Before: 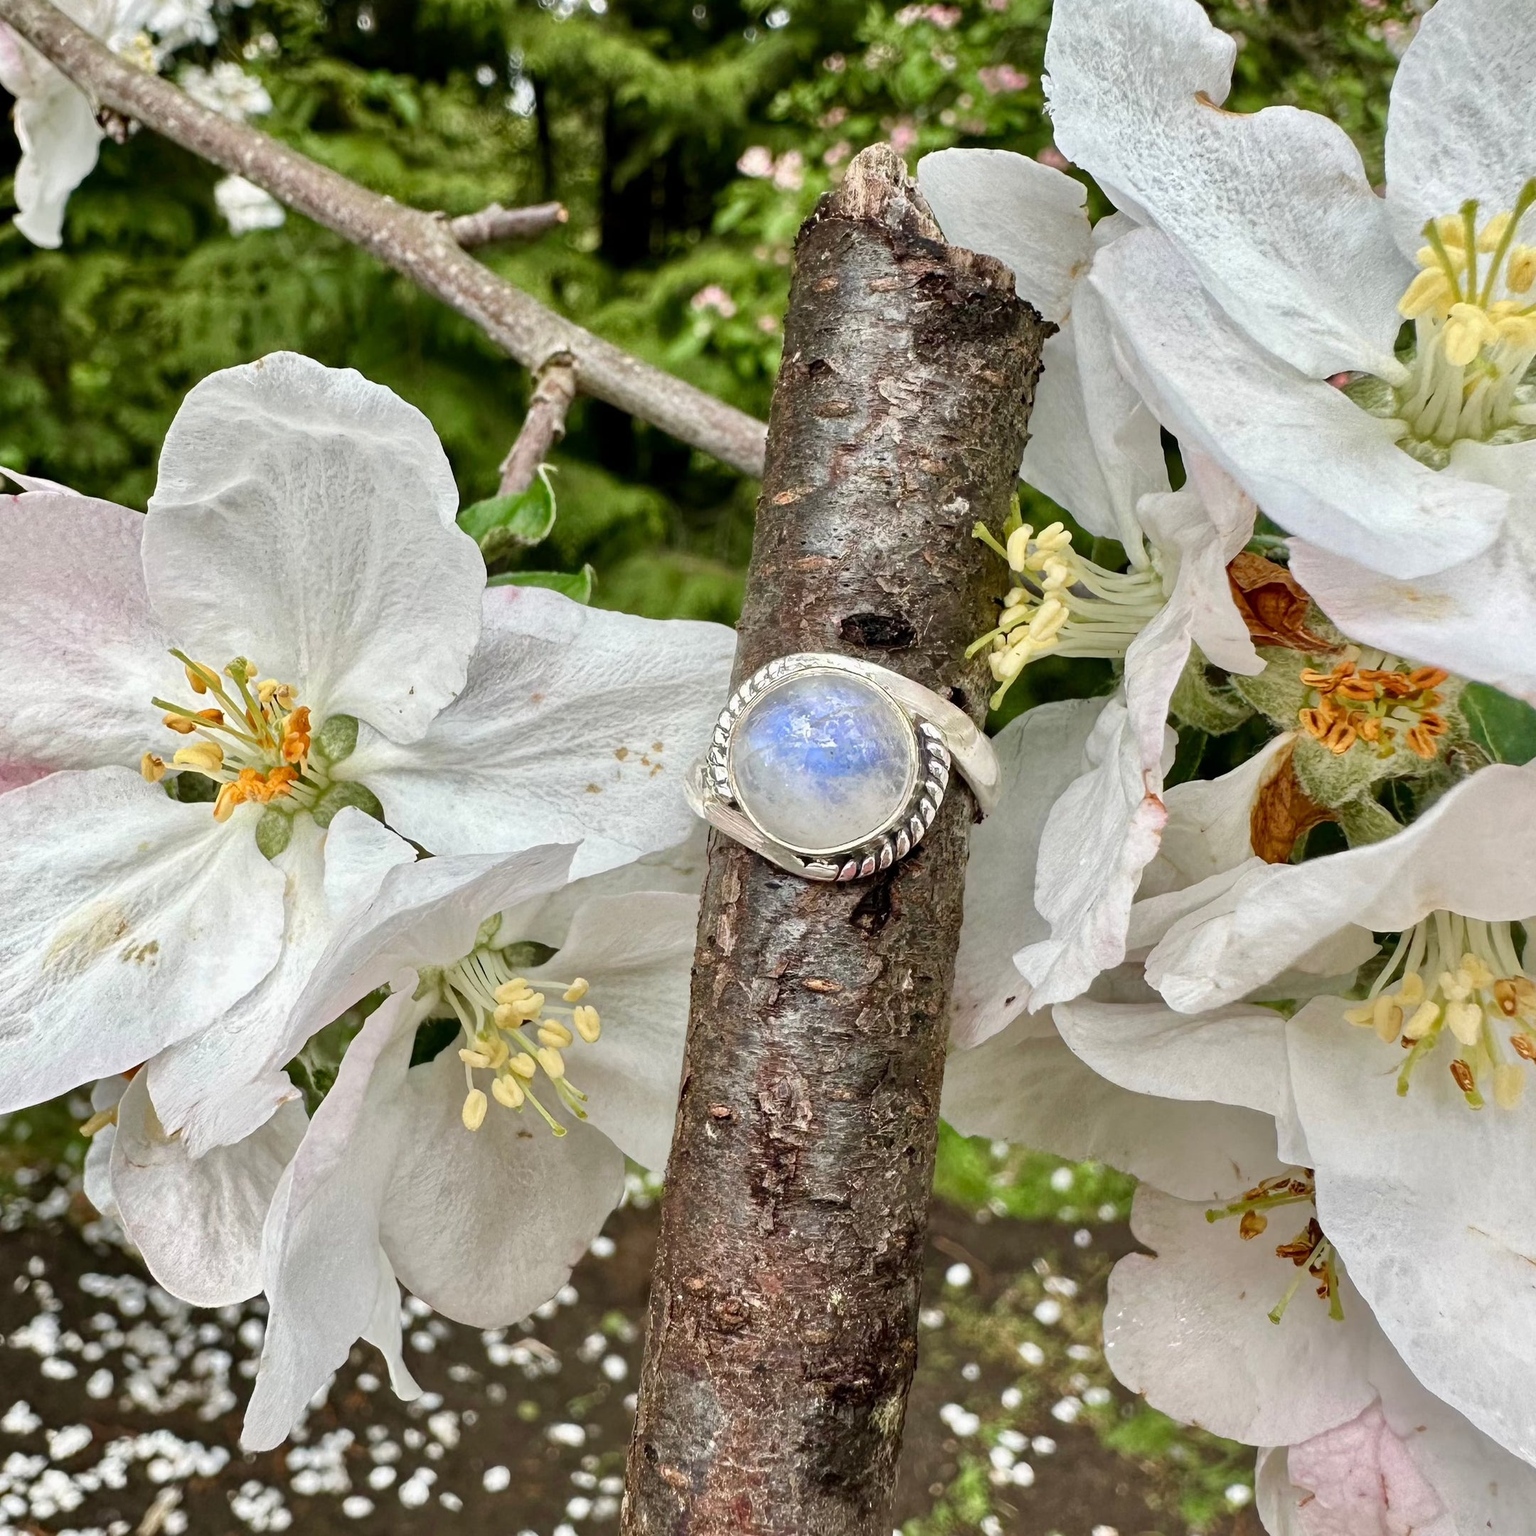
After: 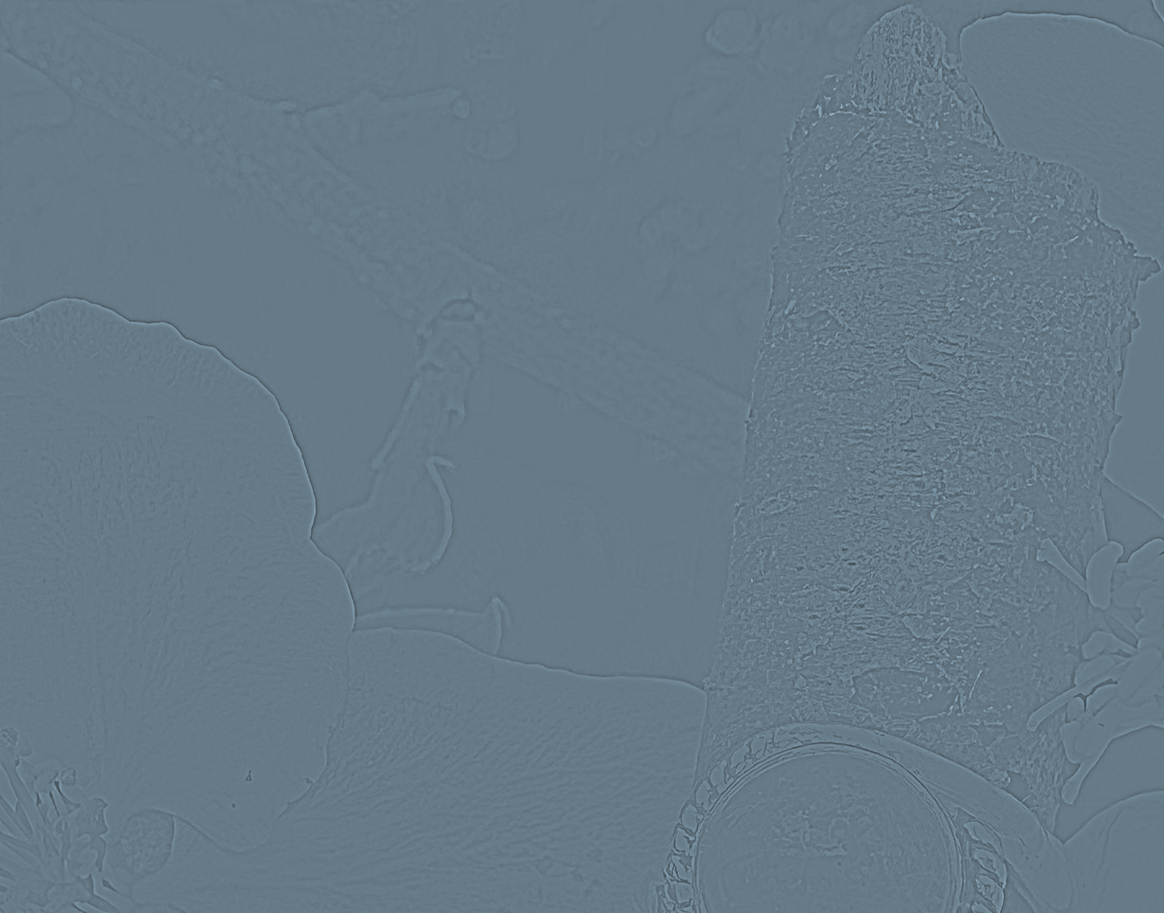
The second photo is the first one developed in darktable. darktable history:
color correction: highlights a* -10.69, highlights b* -19.19
crop: left 15.306%, top 9.065%, right 30.789%, bottom 48.638%
highpass: sharpness 9.84%, contrast boost 9.94%
